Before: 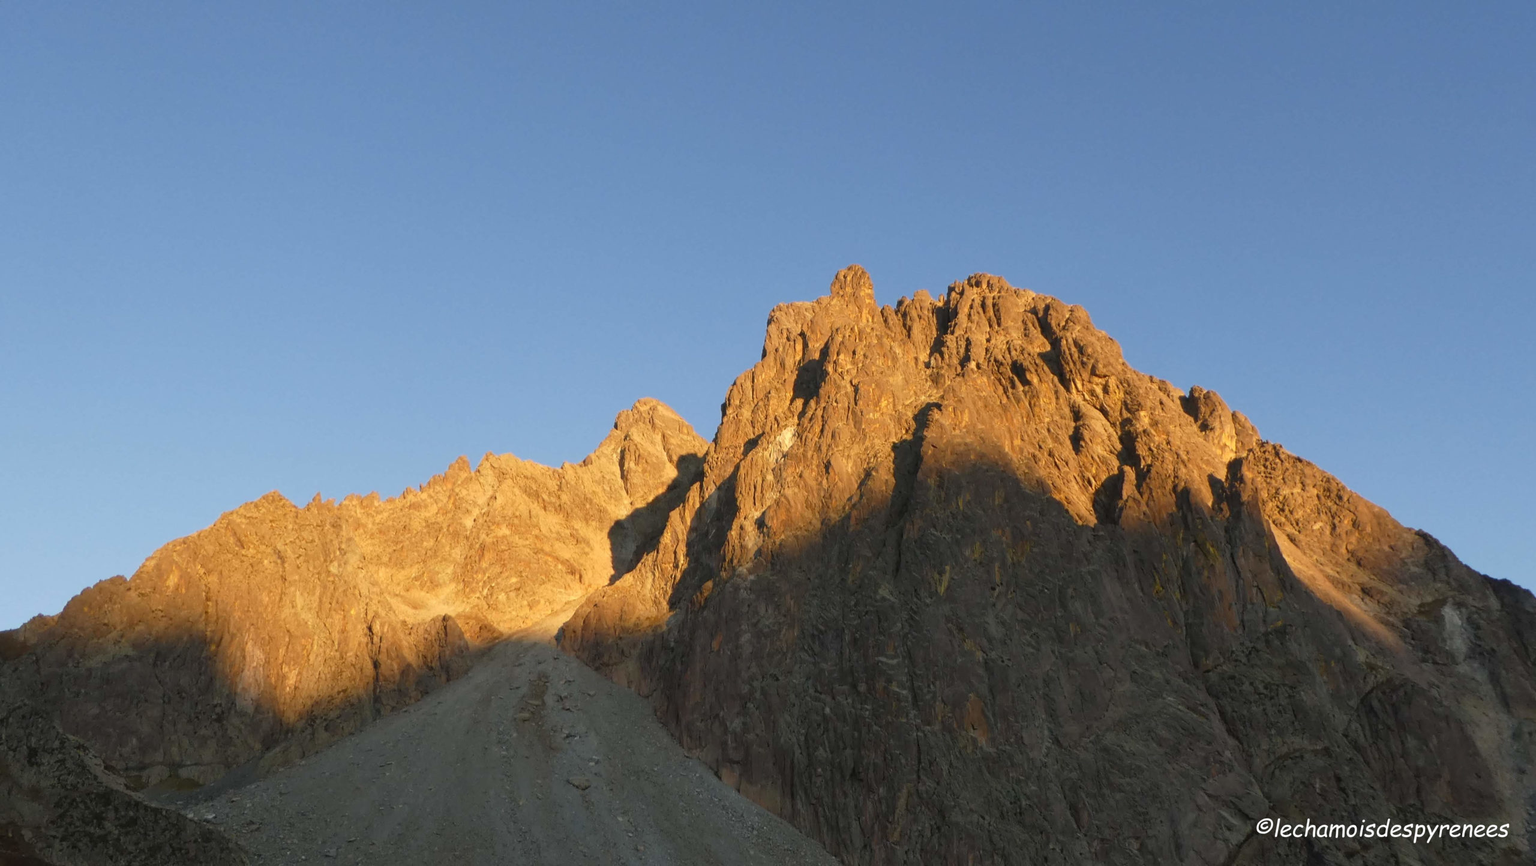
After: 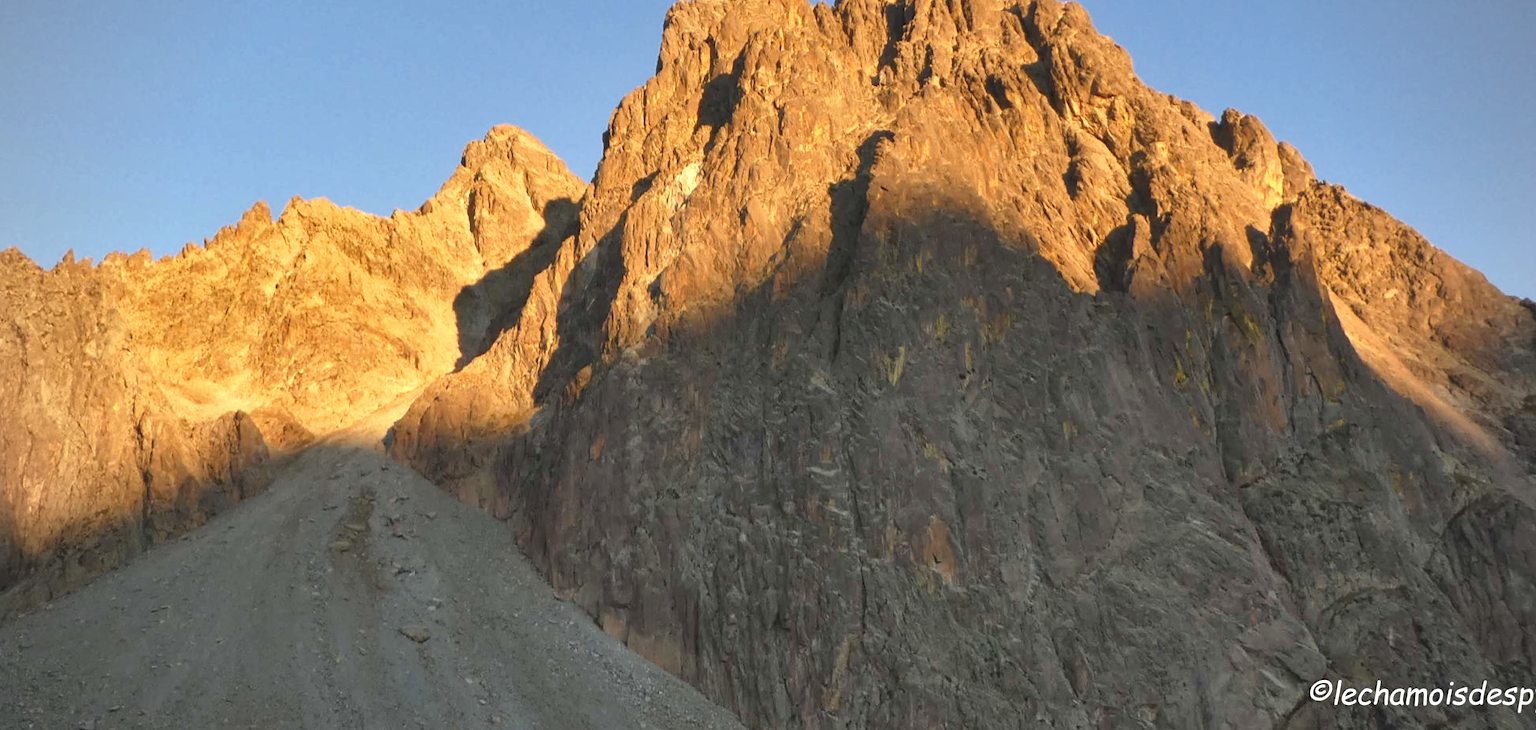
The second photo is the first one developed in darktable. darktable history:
crop and rotate: left 17.299%, top 35.115%, right 7.015%, bottom 1.024%
contrast brightness saturation: contrast -0.08, brightness -0.04, saturation -0.11
exposure: black level correction 0, exposure 0.7 EV, compensate exposure bias true, compensate highlight preservation false
shadows and highlights: shadows 60, soften with gaussian
vignetting: fall-off radius 60.92%
